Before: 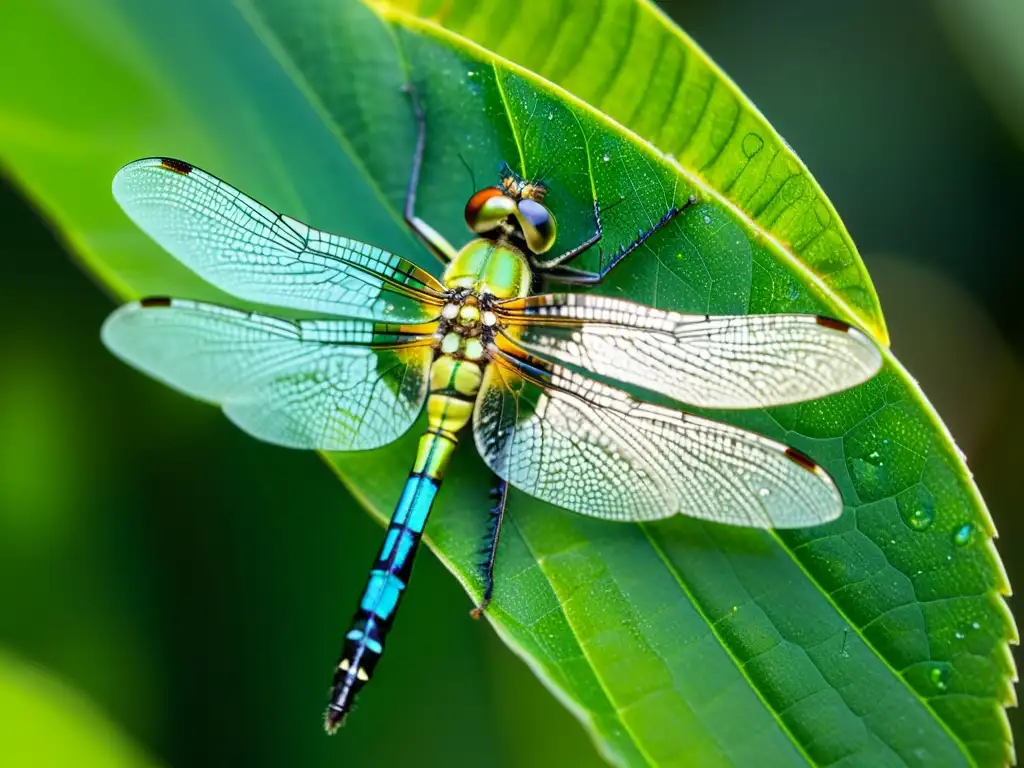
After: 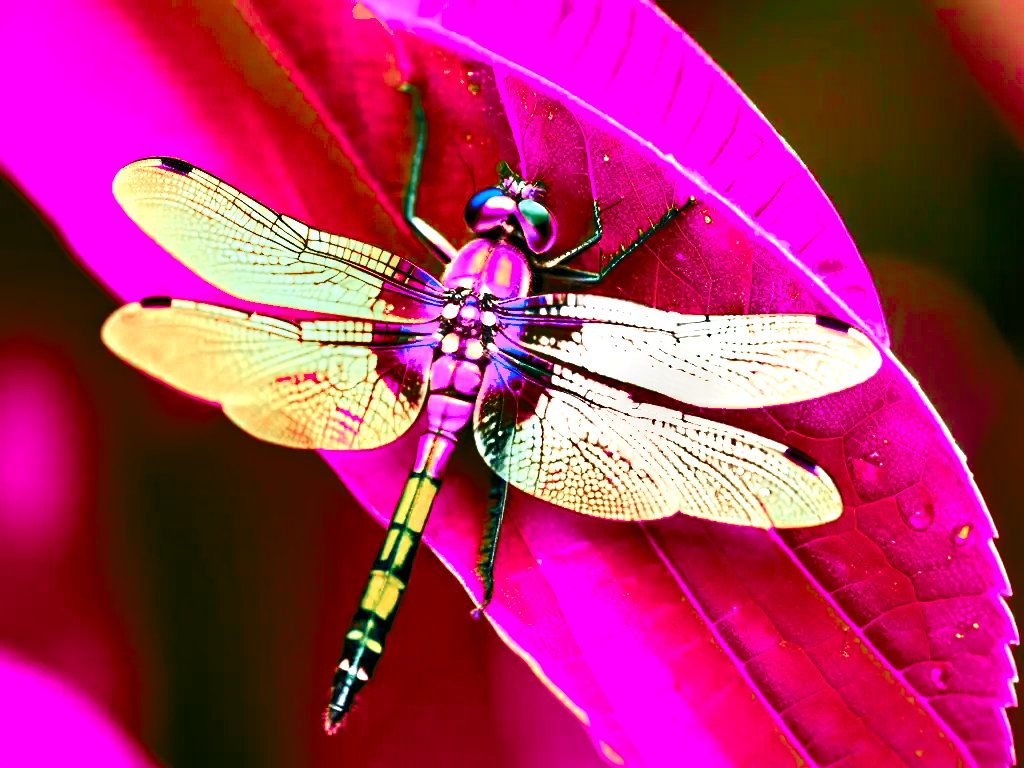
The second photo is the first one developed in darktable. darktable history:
haze removal: compatibility mode true, adaptive false
color zones: curves: ch0 [(0.826, 0.353)]; ch1 [(0.242, 0.647) (0.889, 0.342)]; ch2 [(0.246, 0.089) (0.969, 0.068)]
tone equalizer: -8 EV -0.711 EV, -7 EV -0.692 EV, -6 EV -0.627 EV, -5 EV -0.418 EV, -3 EV 0.373 EV, -2 EV 0.6 EV, -1 EV 0.701 EV, +0 EV 0.736 EV, edges refinement/feathering 500, mask exposure compensation -1.57 EV, preserve details no
color balance rgb: perceptual saturation grading › global saturation 20%, perceptual saturation grading › highlights -25.181%, perceptual saturation grading › shadows 50.589%, perceptual brilliance grading › global brilliance 30.69%
shadows and highlights: shadows 58.98, soften with gaussian
